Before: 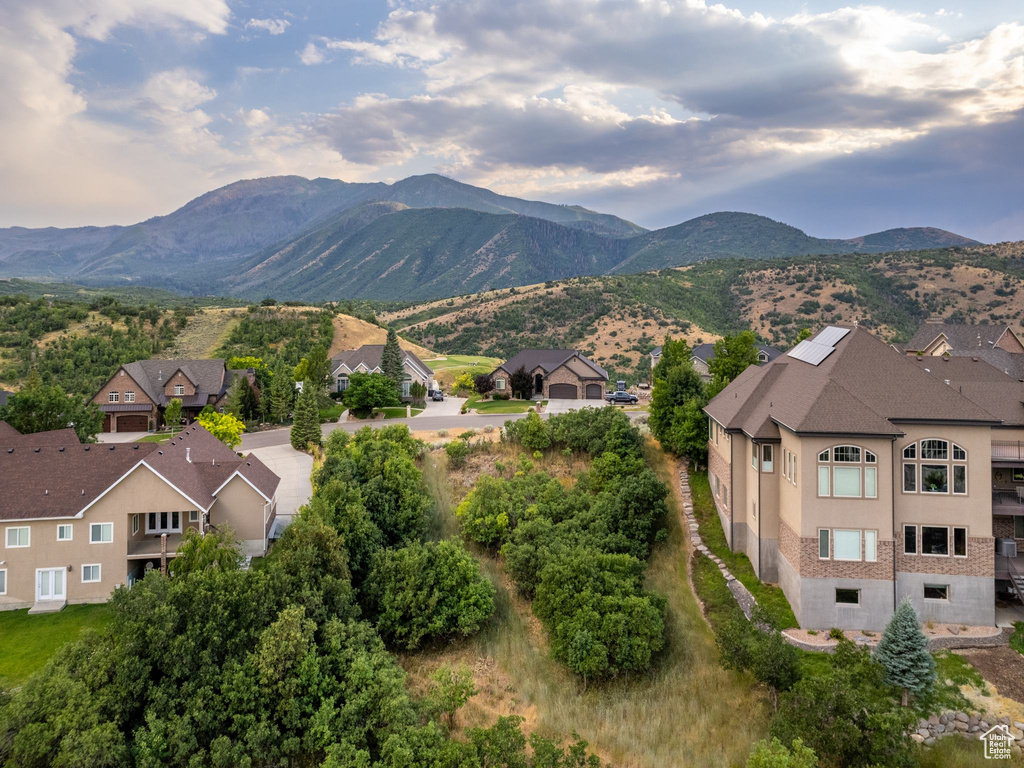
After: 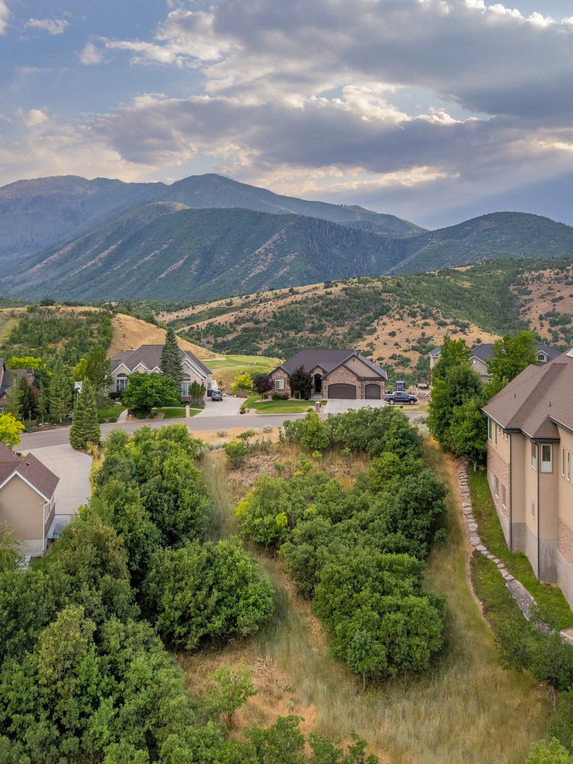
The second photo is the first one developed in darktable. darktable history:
crop: left 21.674%, right 22.086%
shadows and highlights: shadows 60, highlights -60
